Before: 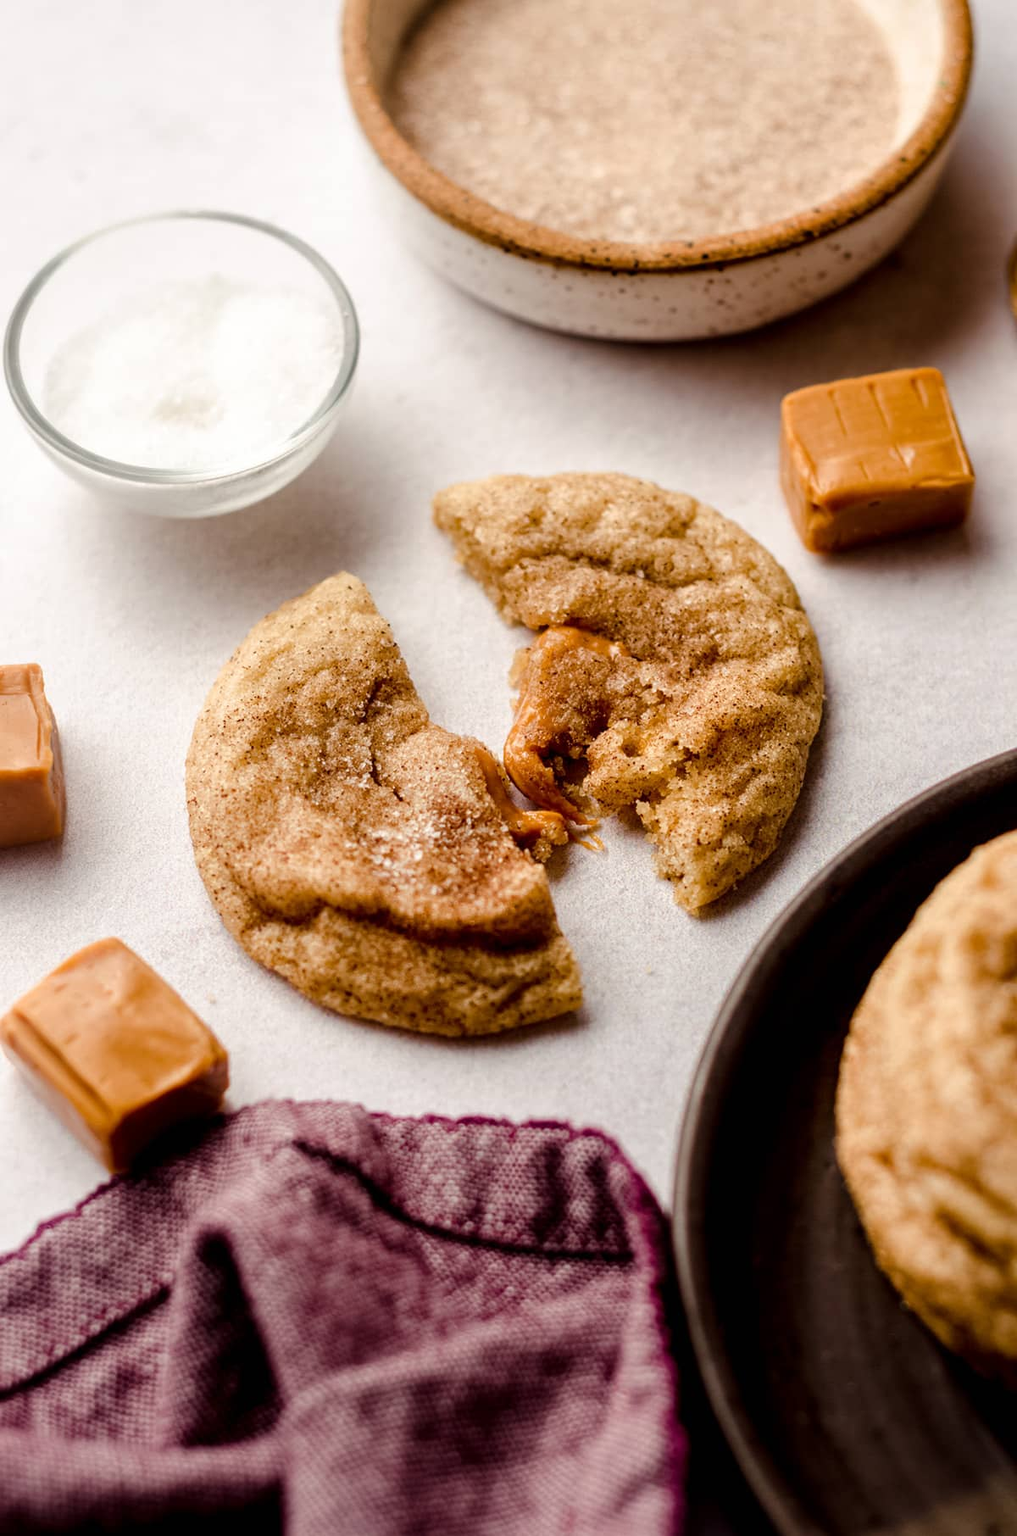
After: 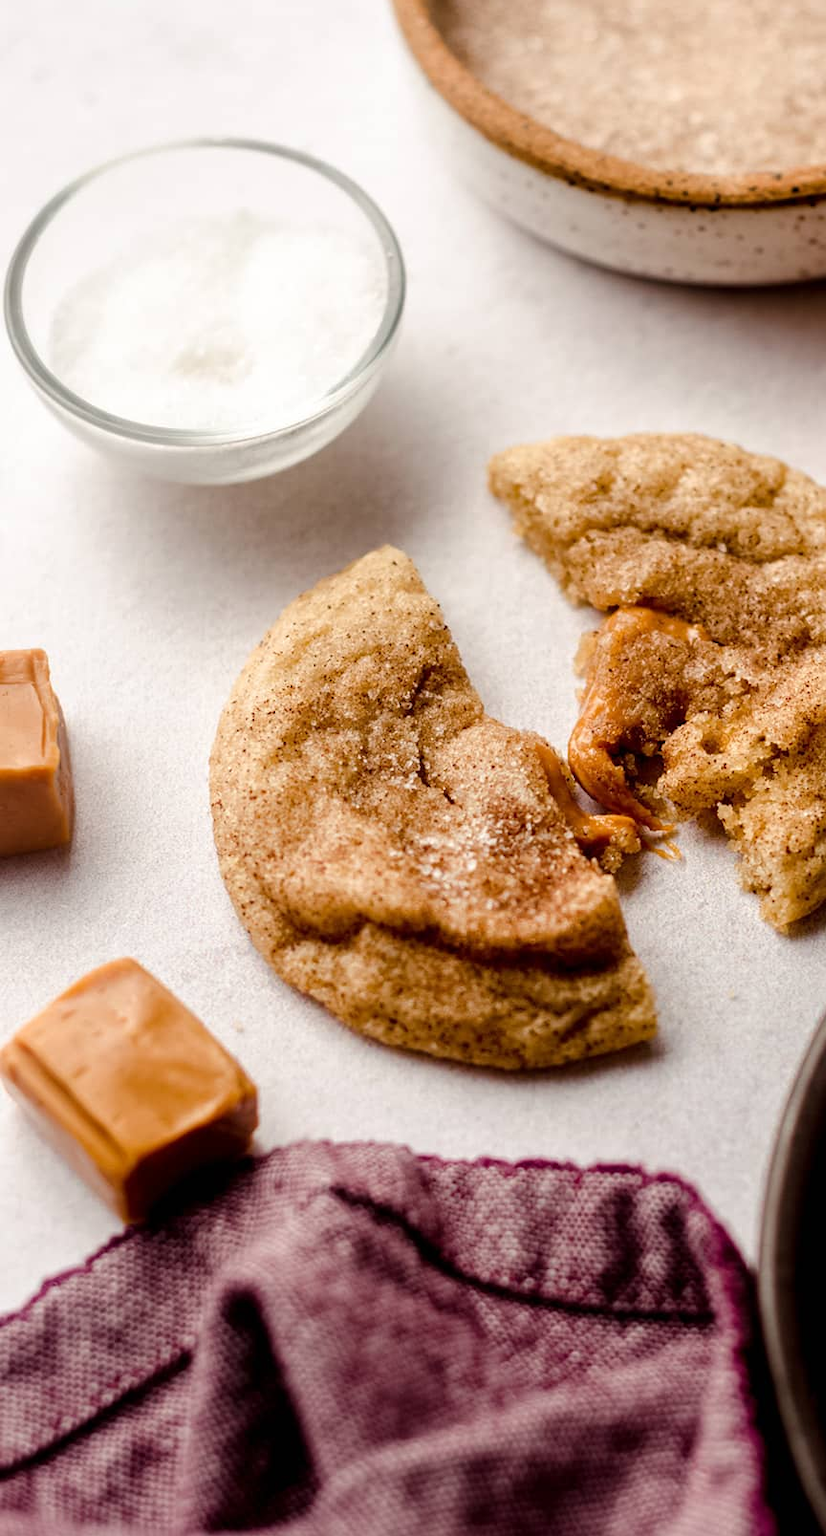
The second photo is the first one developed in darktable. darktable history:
crop: top 5.778%, right 27.875%, bottom 5.491%
